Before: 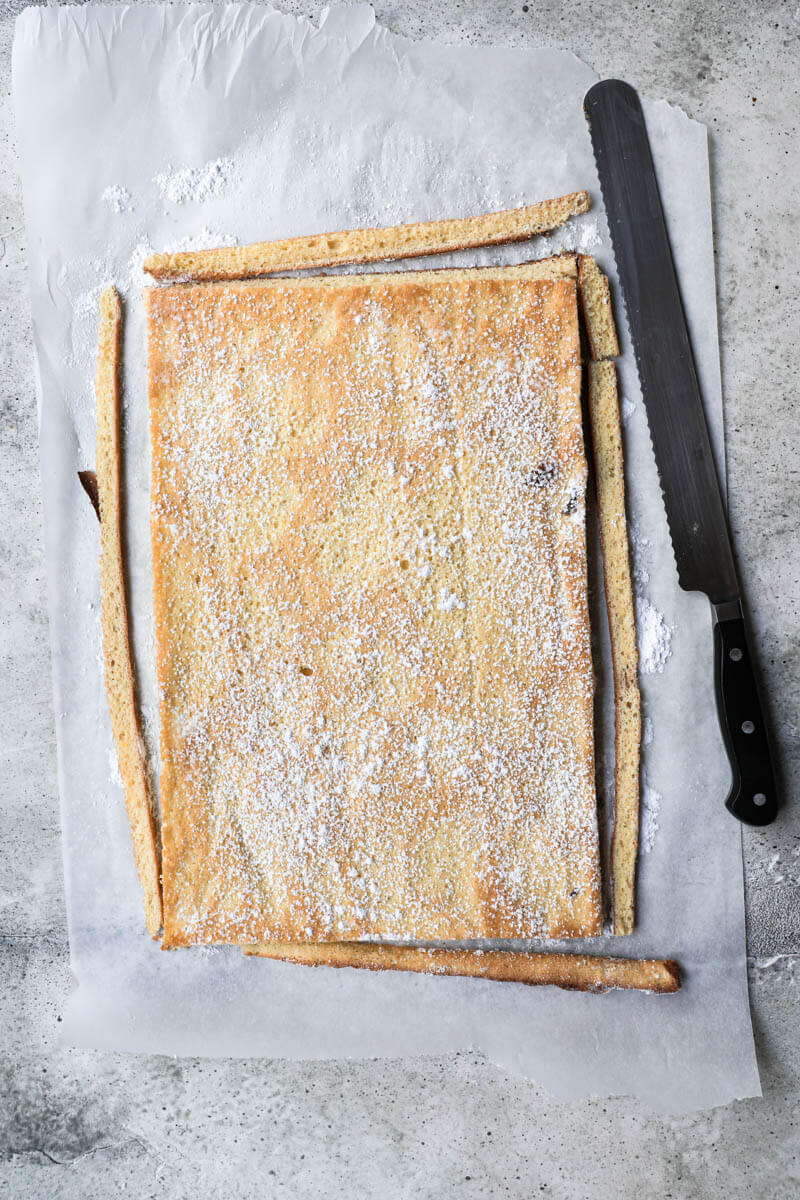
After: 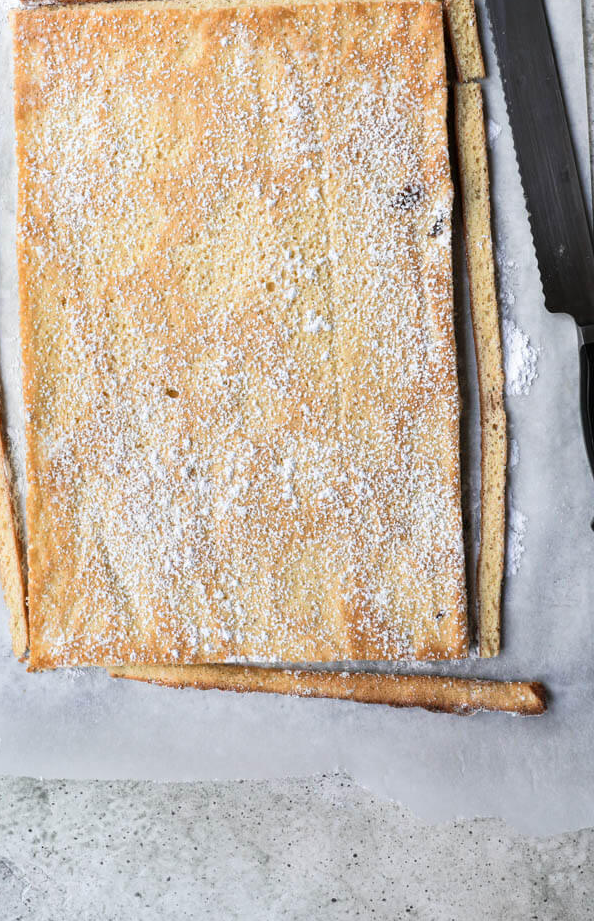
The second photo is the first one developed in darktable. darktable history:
crop: left 16.875%, top 23.232%, right 8.865%
